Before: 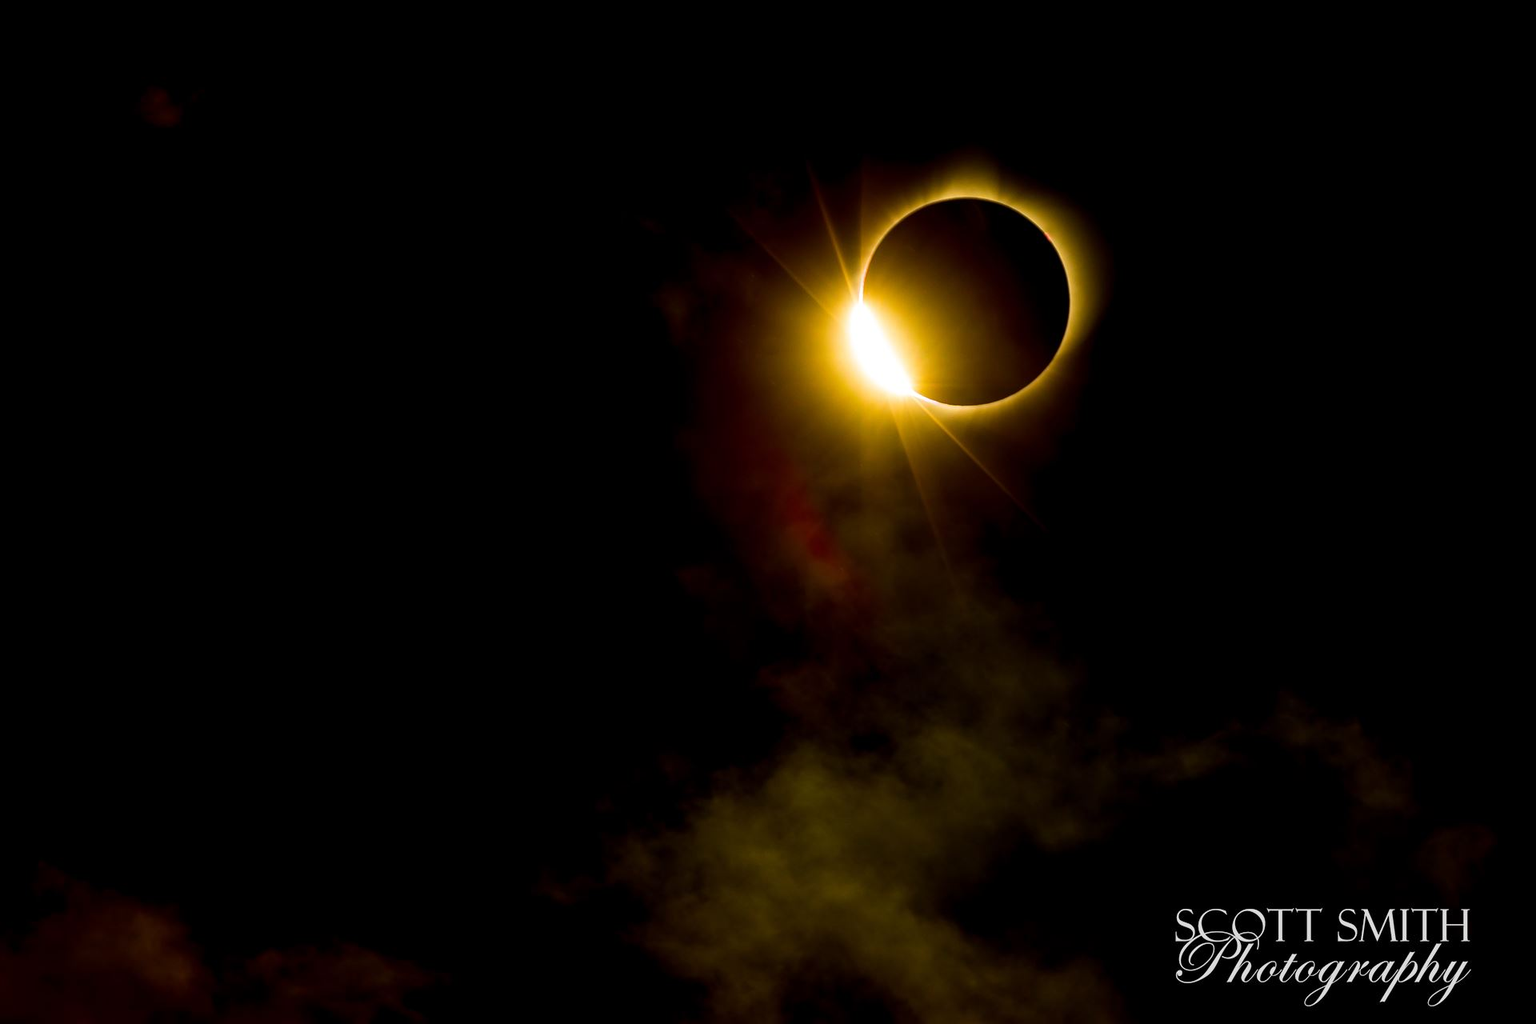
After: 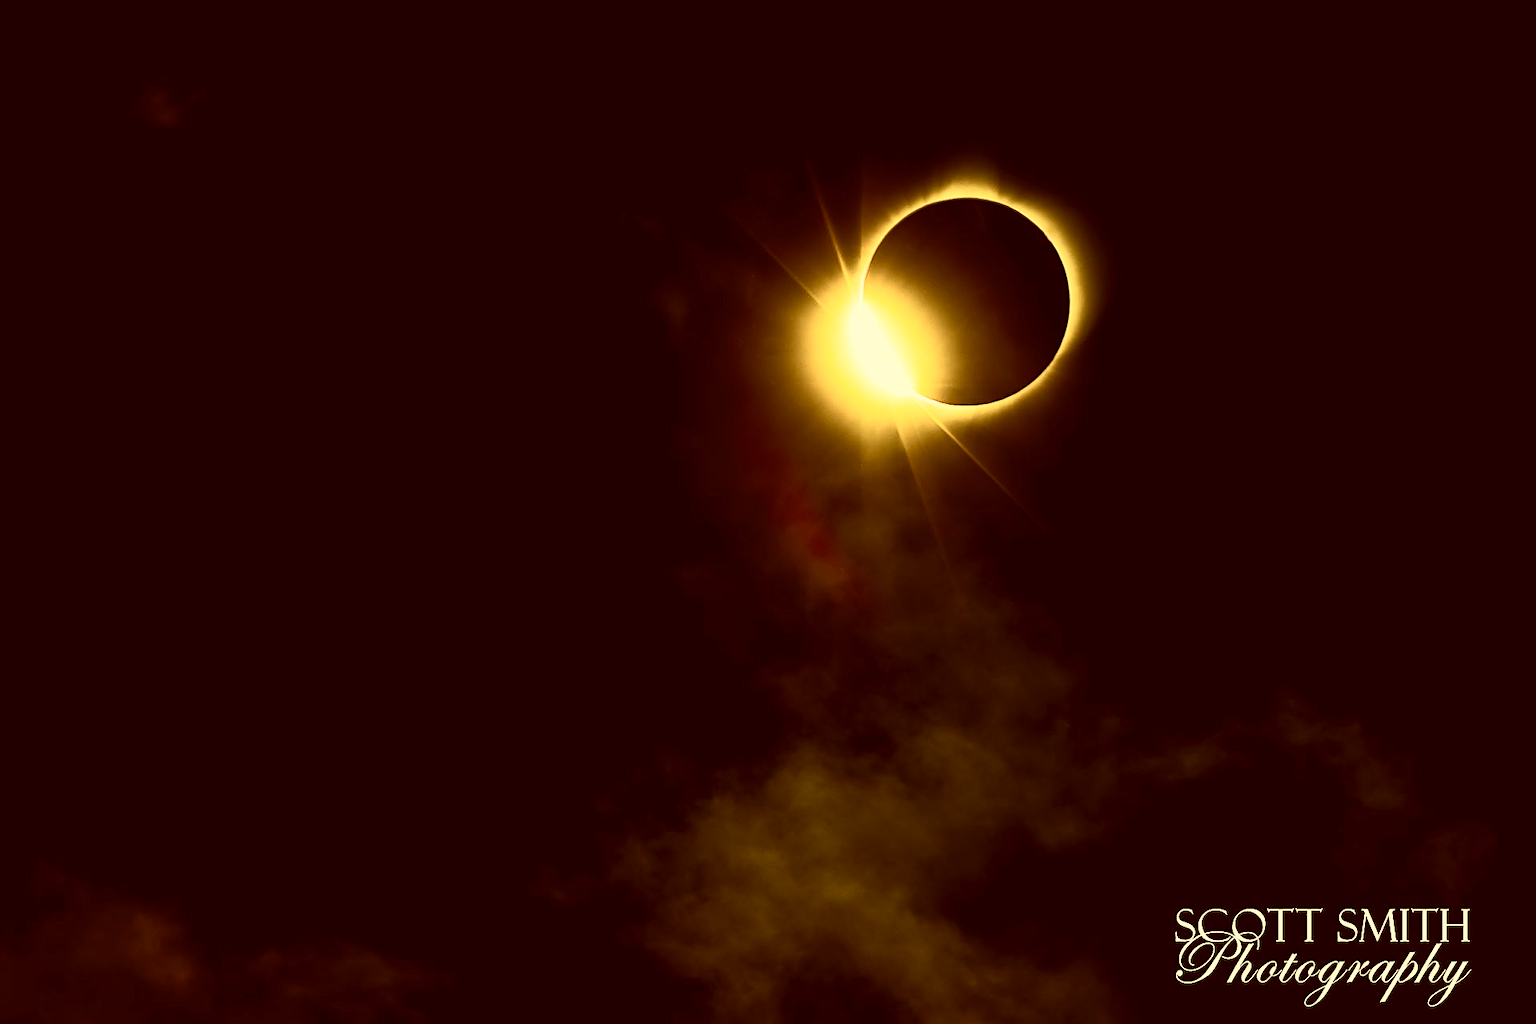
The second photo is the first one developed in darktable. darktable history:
contrast brightness saturation: contrast 0.58, brightness 0.568, saturation -0.331
color correction: highlights a* 1.04, highlights b* 24.59, shadows a* 16.11, shadows b* 24.55
sharpen: on, module defaults
